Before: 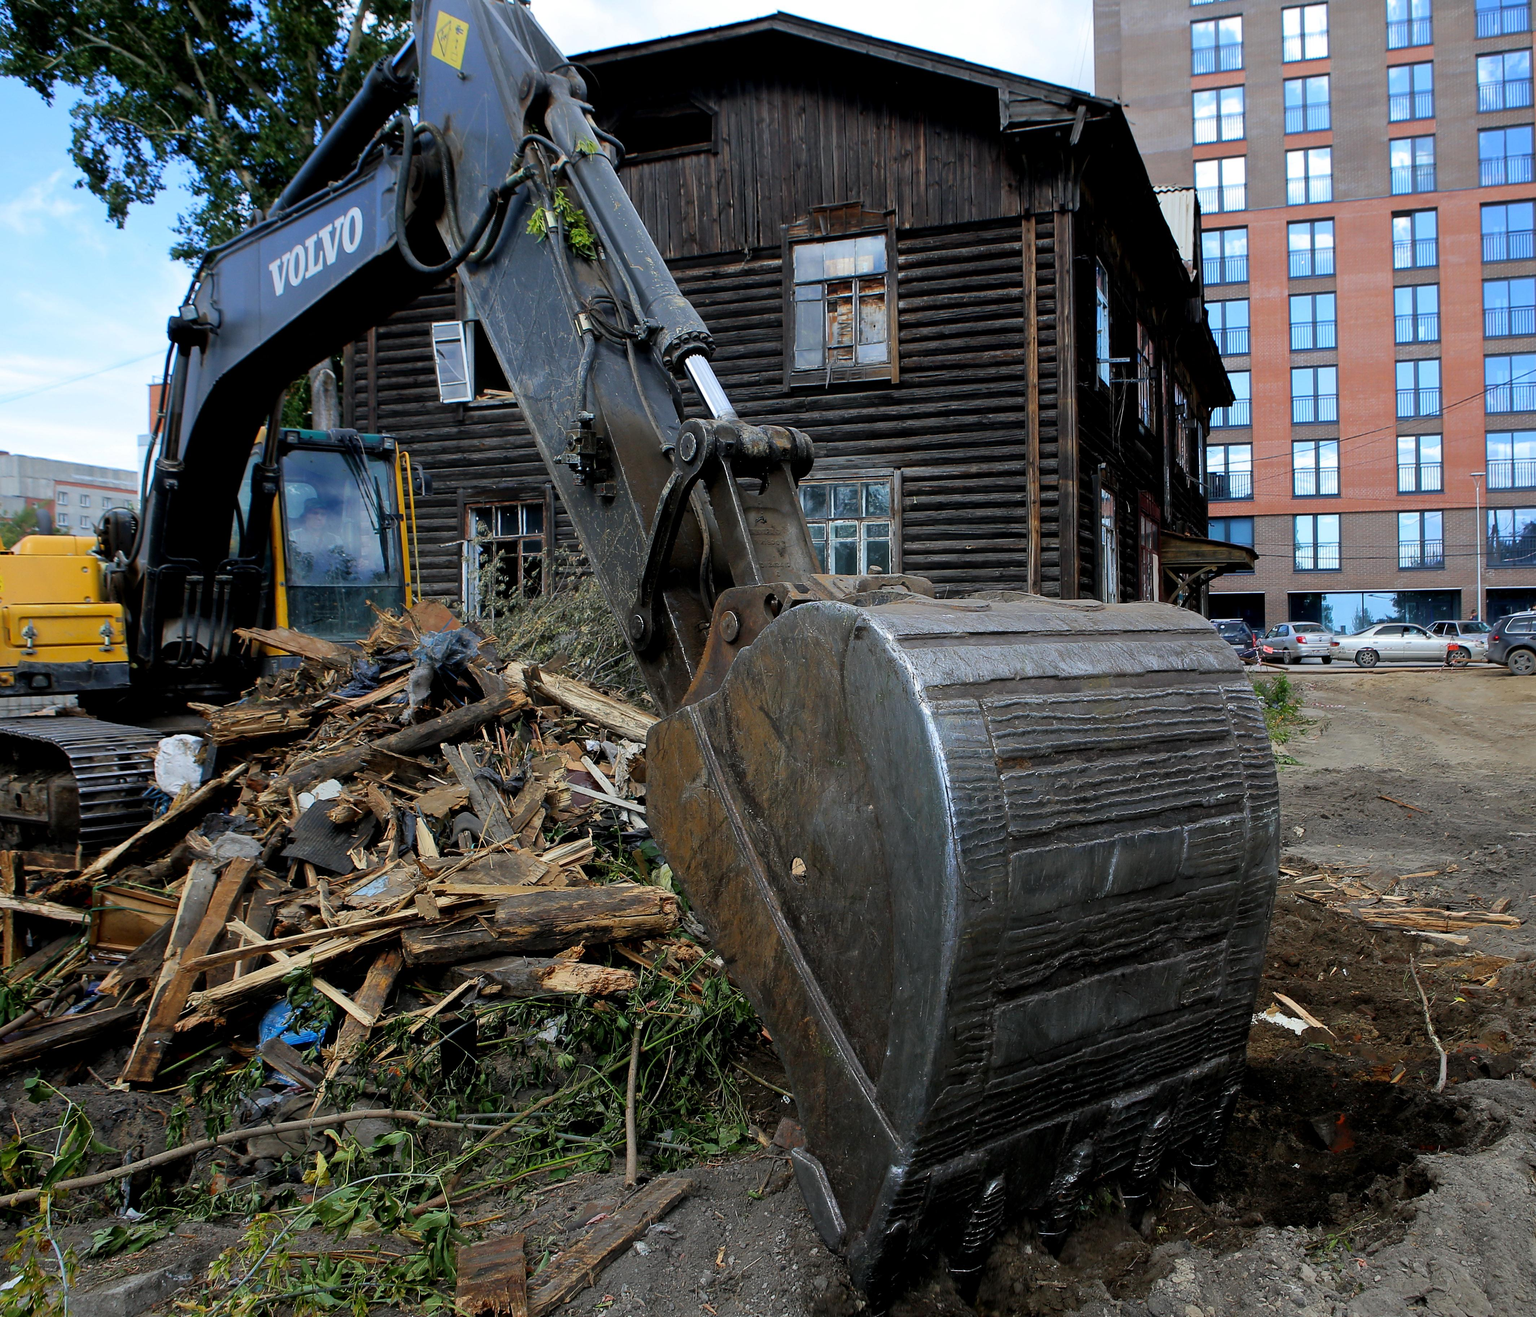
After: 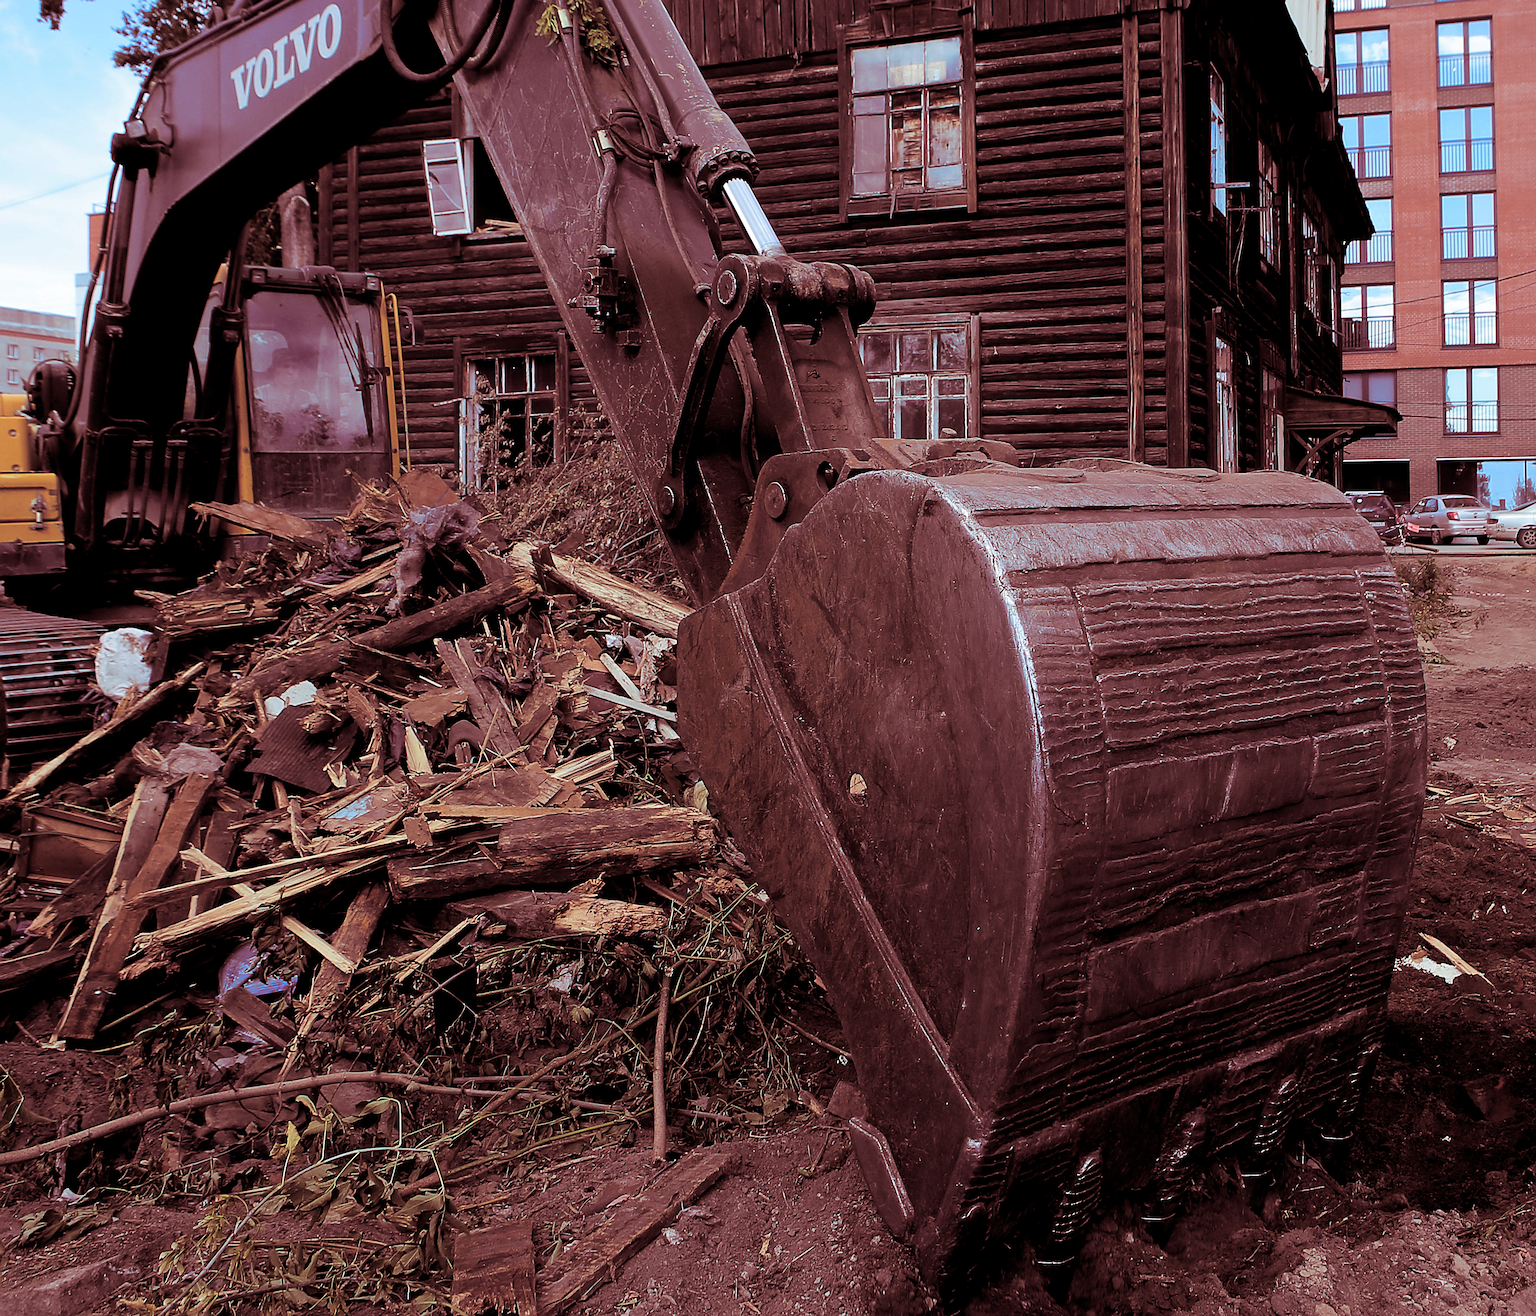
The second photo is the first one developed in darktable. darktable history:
sharpen: on, module defaults
split-toning: highlights › saturation 0, balance -61.83
crop and rotate: left 4.842%, top 15.51%, right 10.668%
